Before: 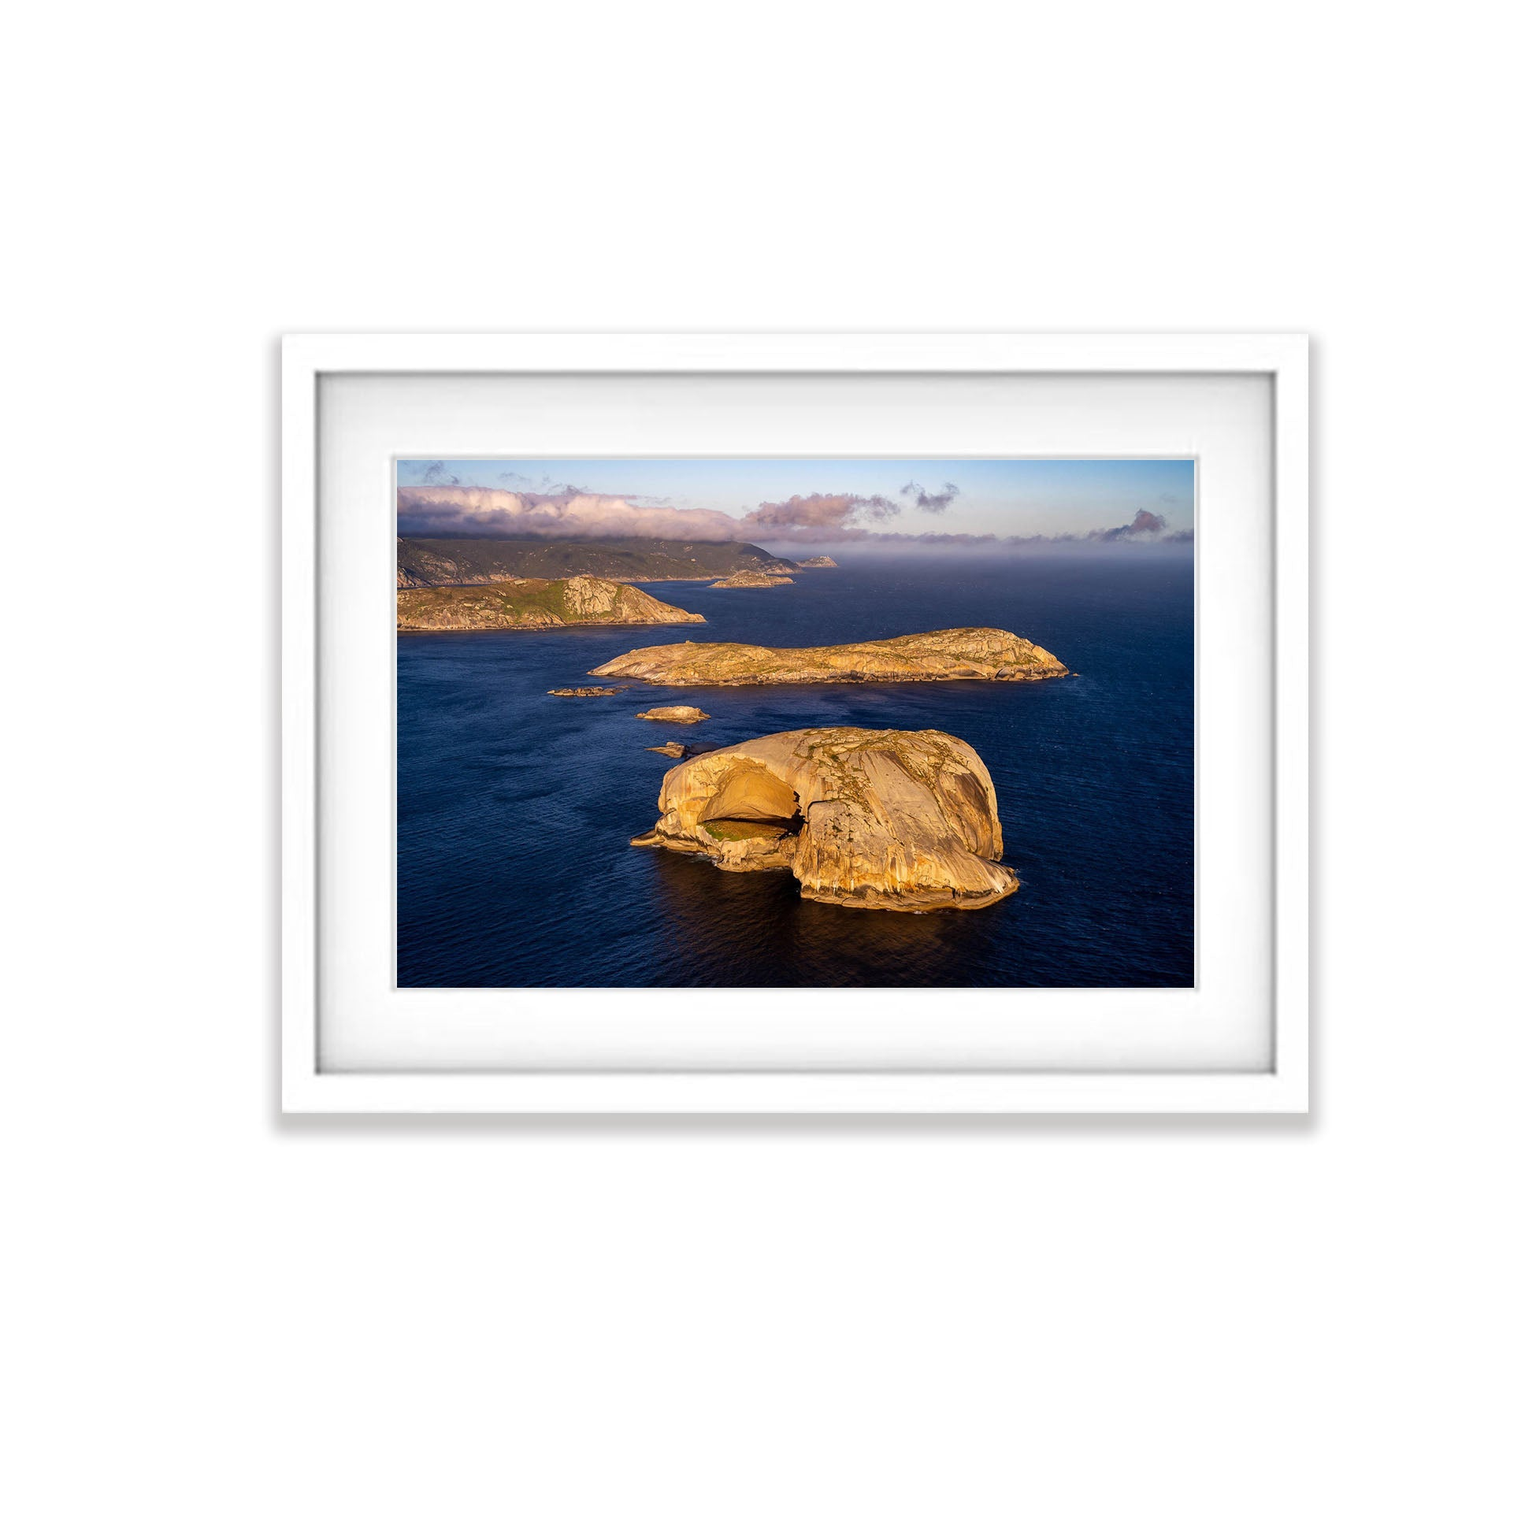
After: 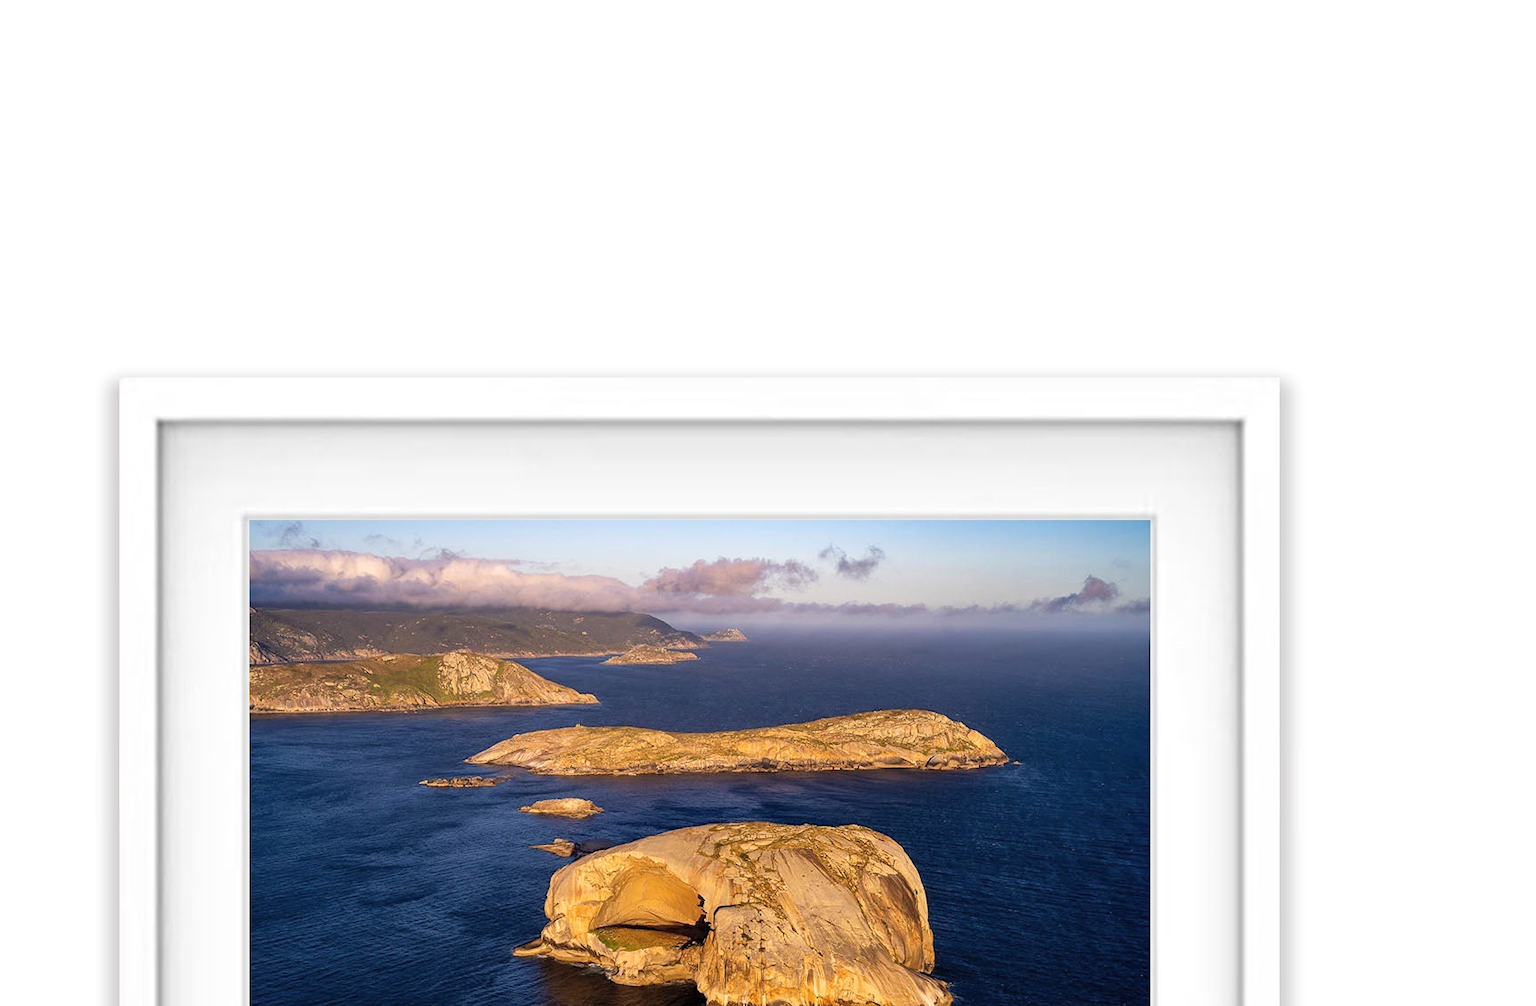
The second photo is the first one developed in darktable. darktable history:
contrast brightness saturation: contrast 0.048, brightness 0.068, saturation 0.008
crop and rotate: left 11.495%, bottom 42.05%
